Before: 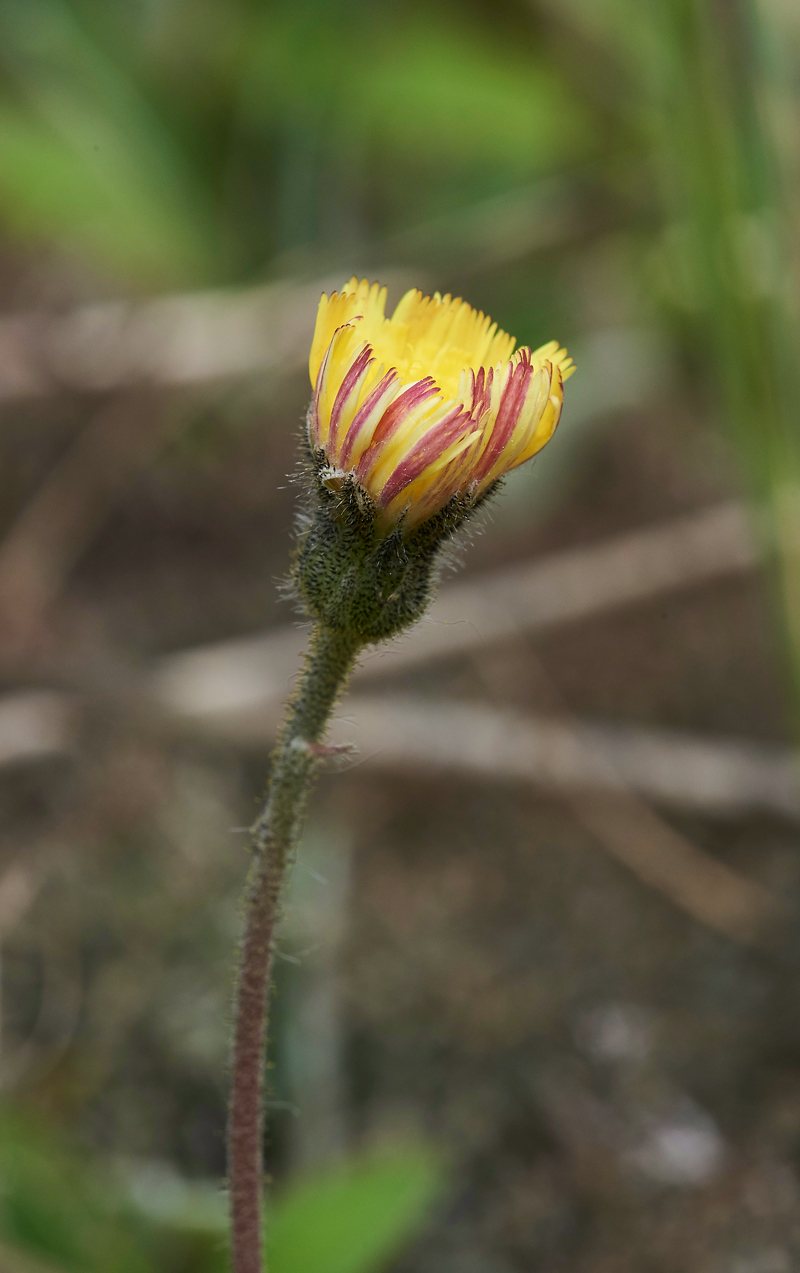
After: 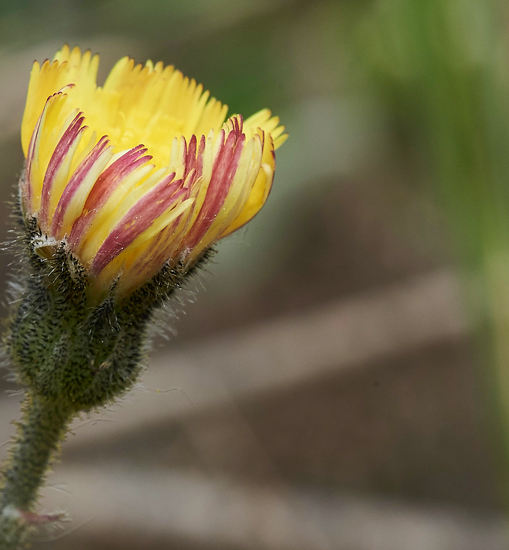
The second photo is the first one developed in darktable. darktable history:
crop: left 36.005%, top 18.293%, right 0.31%, bottom 38.444%
white balance: emerald 1
